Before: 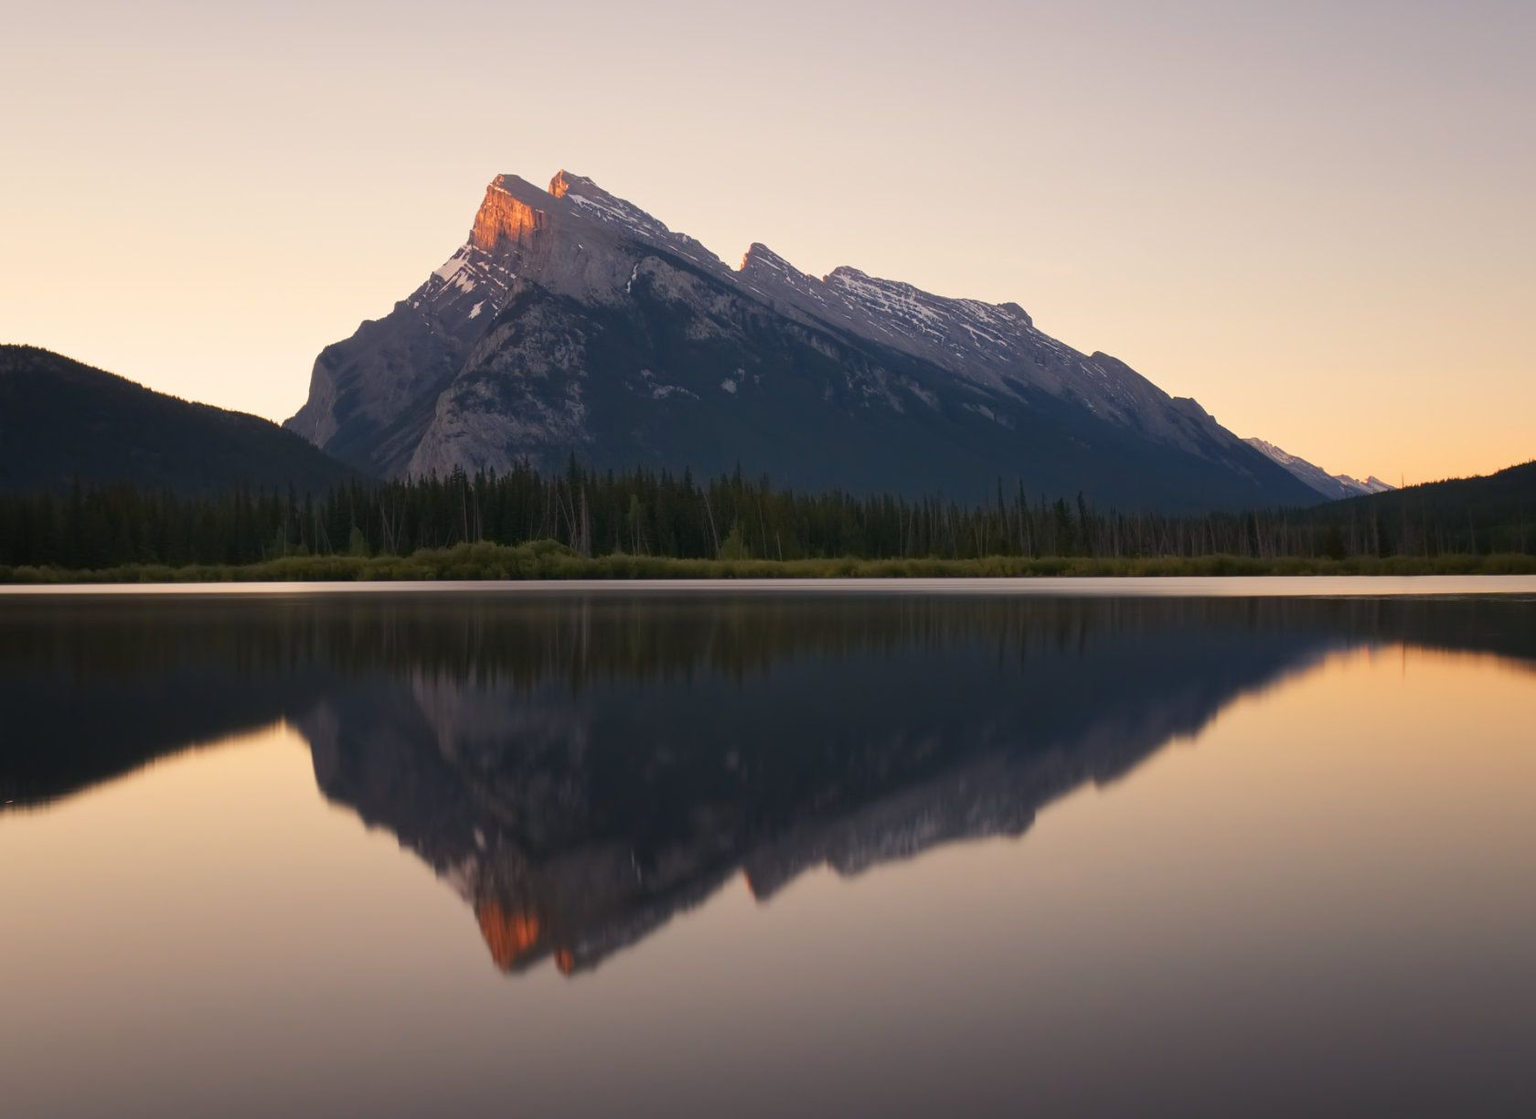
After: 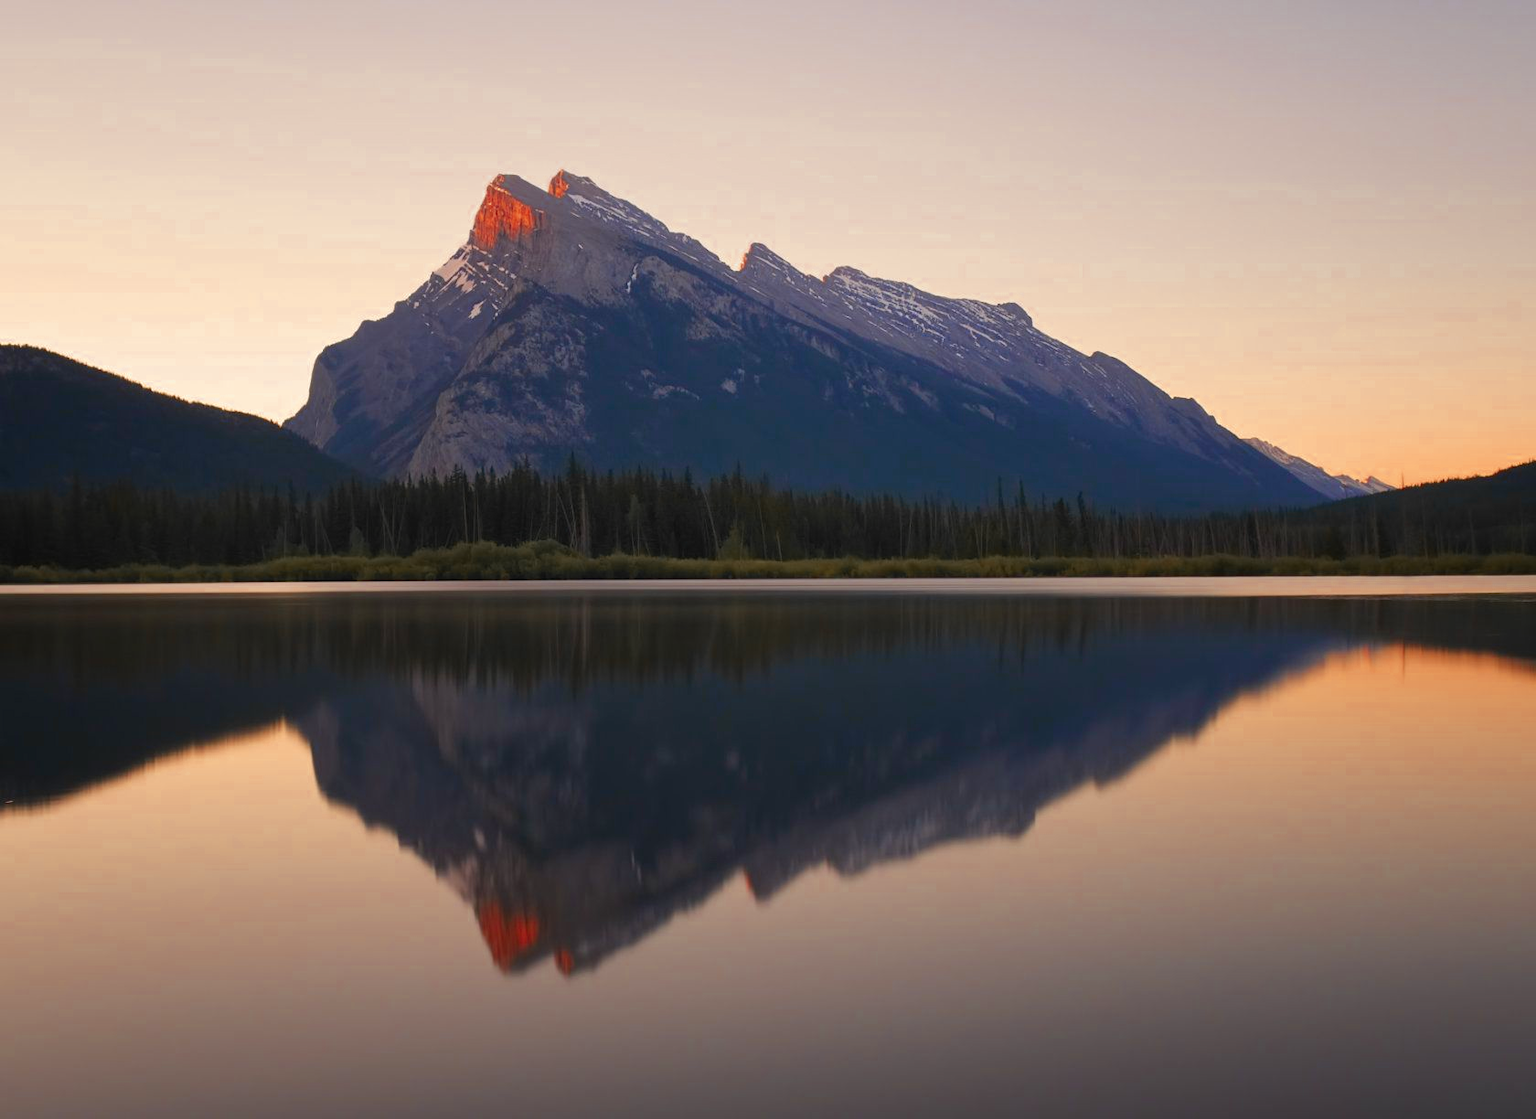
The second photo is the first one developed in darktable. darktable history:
color zones: curves: ch0 [(0, 0.363) (0.128, 0.373) (0.25, 0.5) (0.402, 0.407) (0.521, 0.525) (0.63, 0.559) (0.729, 0.662) (0.867, 0.471)]; ch1 [(0, 0.515) (0.136, 0.618) (0.25, 0.5) (0.378, 0) (0.516, 0) (0.622, 0.593) (0.737, 0.819) (0.87, 0.593)]; ch2 [(0, 0.529) (0.128, 0.471) (0.282, 0.451) (0.386, 0.662) (0.516, 0.525) (0.633, 0.554) (0.75, 0.62) (0.875, 0.441)]
